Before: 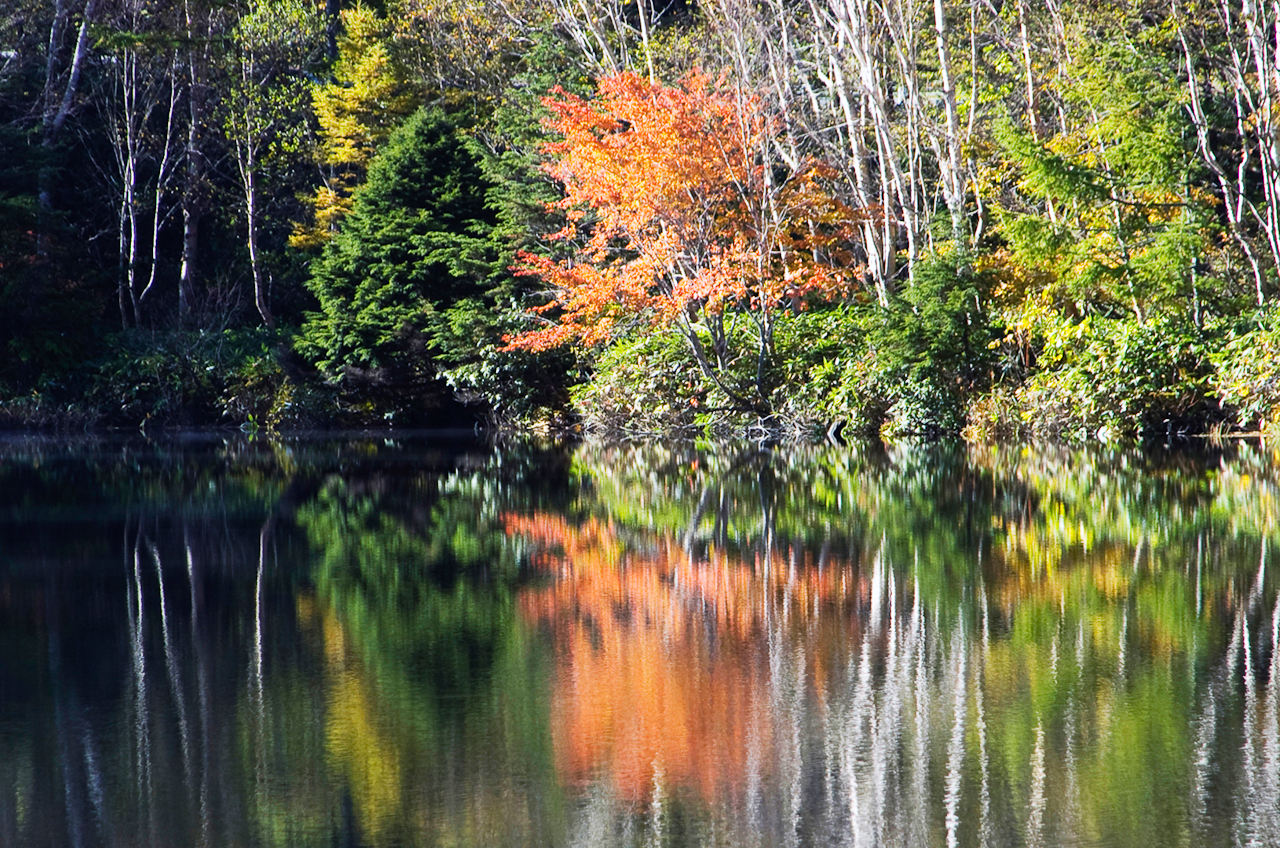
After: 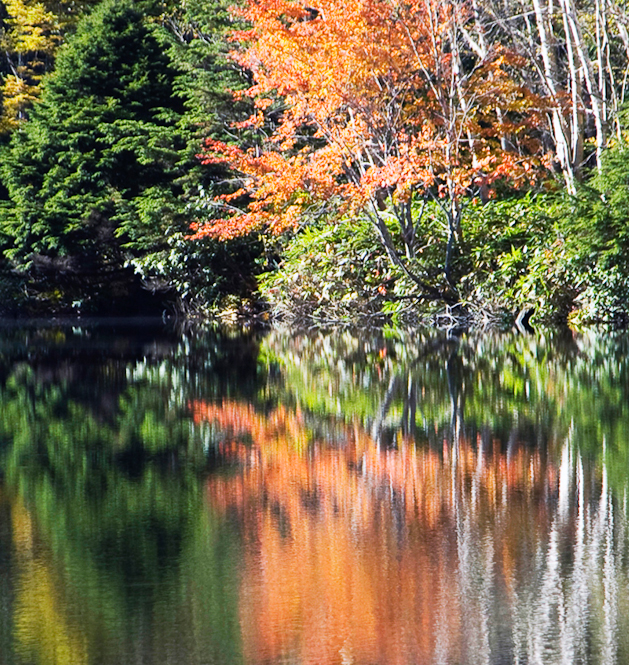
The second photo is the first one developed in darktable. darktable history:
crop and rotate: angle 0.023°, left 24.434%, top 13.201%, right 26.363%, bottom 8.232%
